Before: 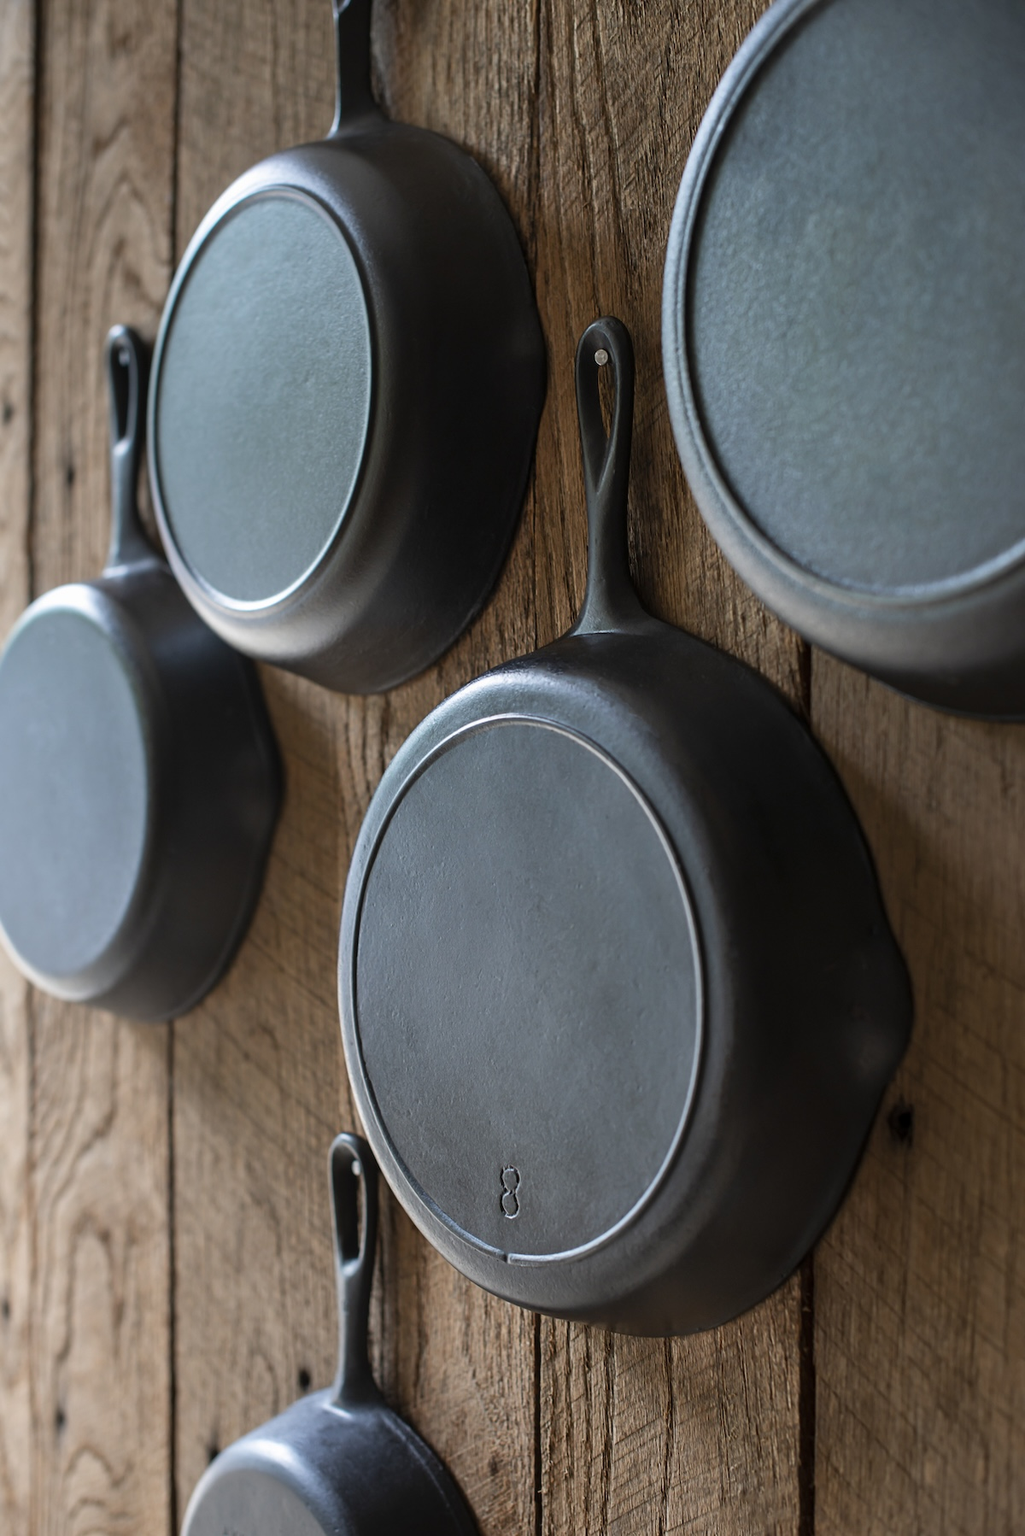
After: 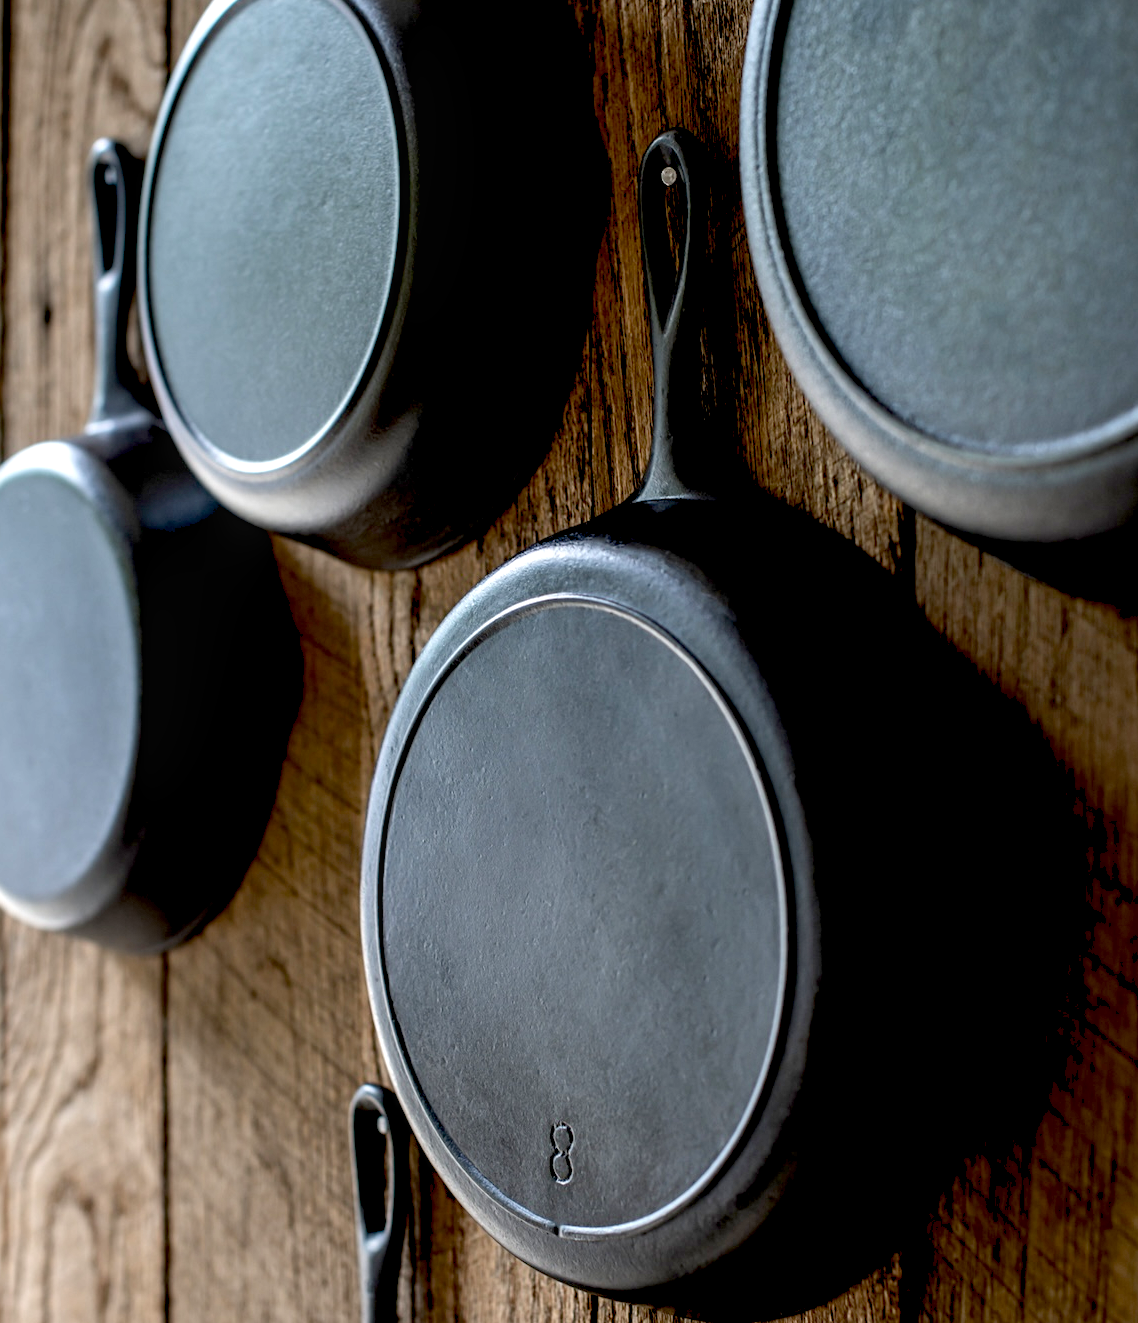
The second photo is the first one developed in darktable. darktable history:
local contrast: on, module defaults
crop and rotate: left 2.927%, top 13.496%, right 2.169%, bottom 12.898%
exposure: black level correction 0.031, exposure 0.334 EV, compensate highlight preservation false
